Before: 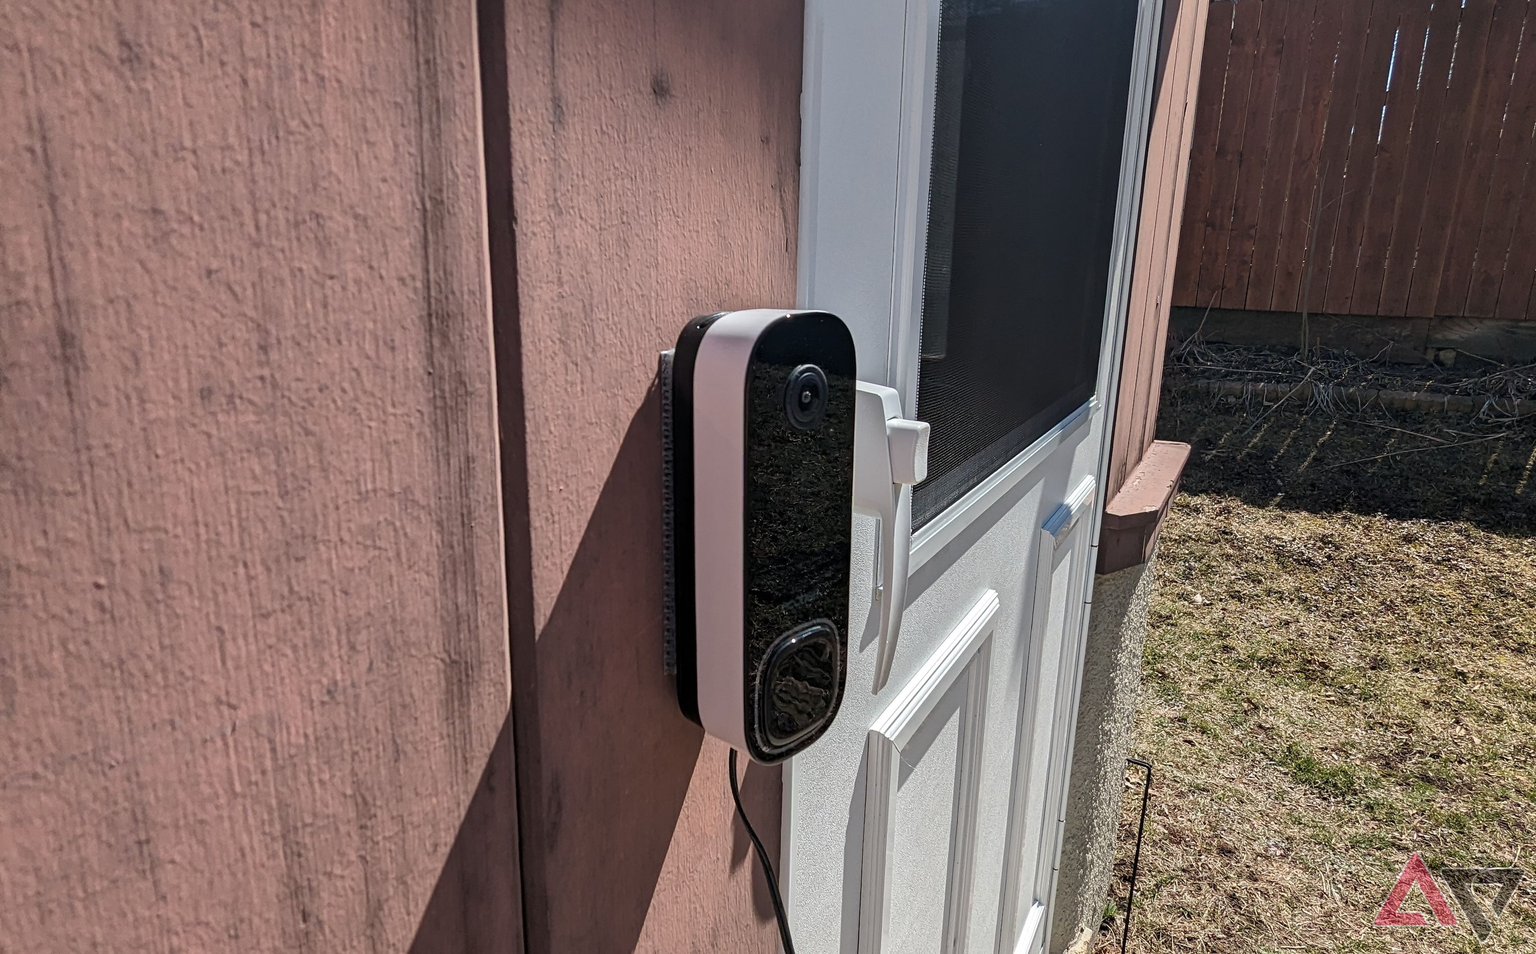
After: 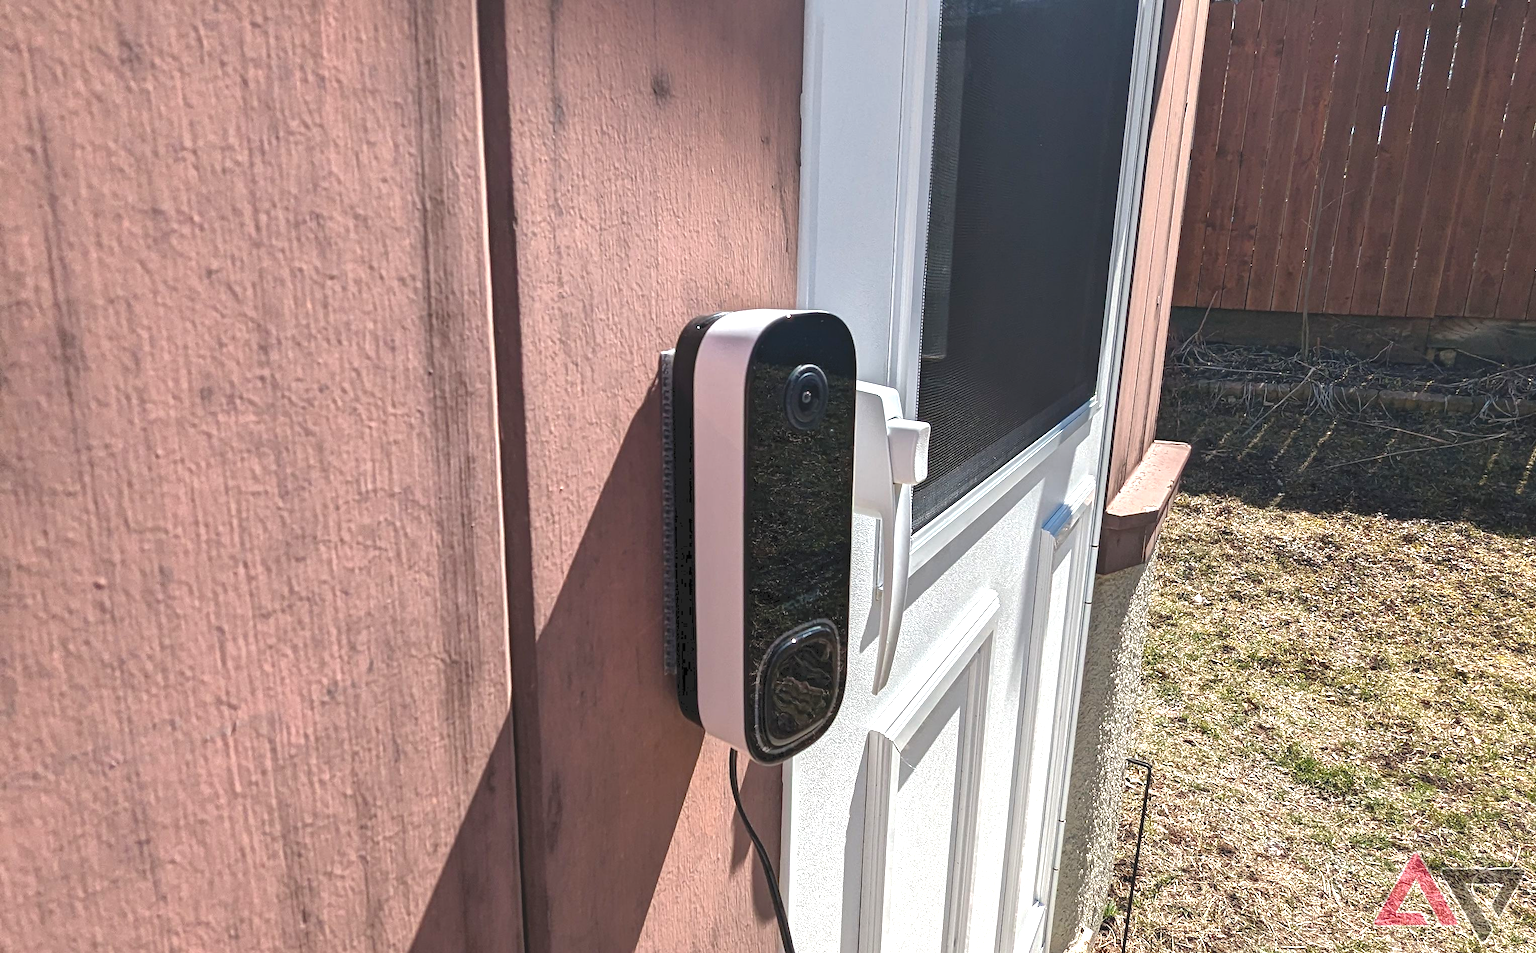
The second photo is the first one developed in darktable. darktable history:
exposure: exposure 0.921 EV, compensate highlight preservation false
tone curve: curves: ch0 [(0, 0) (0.003, 0.126) (0.011, 0.129) (0.025, 0.133) (0.044, 0.143) (0.069, 0.155) (0.1, 0.17) (0.136, 0.189) (0.177, 0.217) (0.224, 0.25) (0.277, 0.293) (0.335, 0.346) (0.399, 0.398) (0.468, 0.456) (0.543, 0.517) (0.623, 0.583) (0.709, 0.659) (0.801, 0.756) (0.898, 0.856) (1, 1)], color space Lab, independent channels, preserve colors none
